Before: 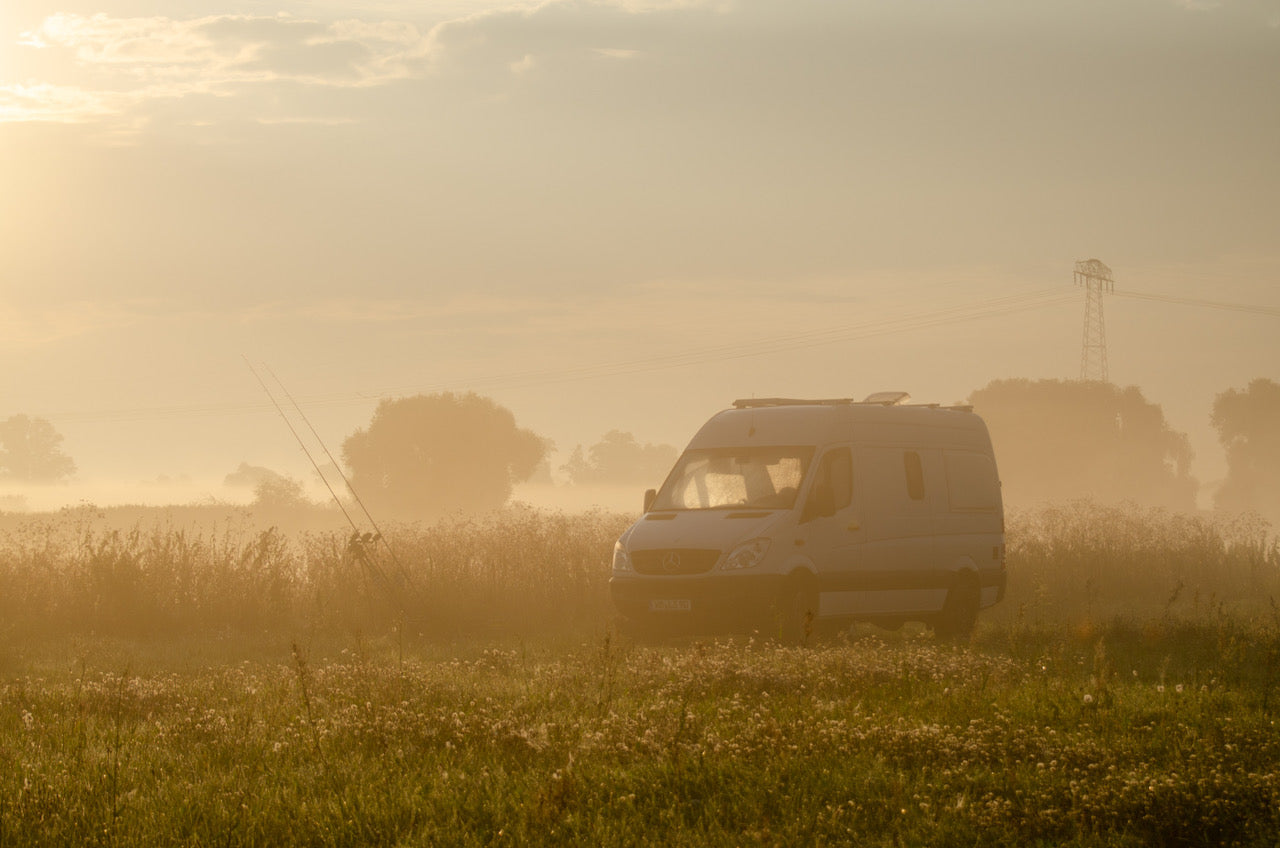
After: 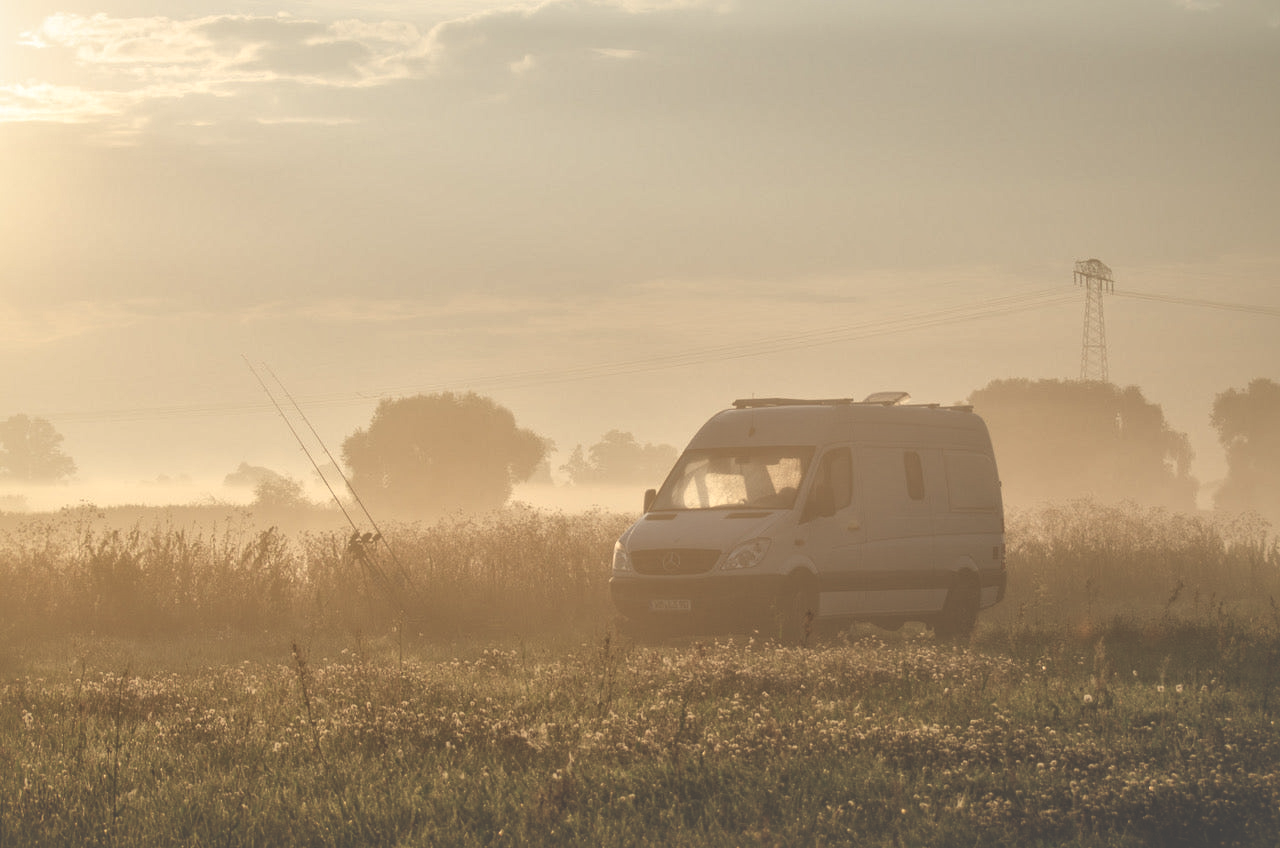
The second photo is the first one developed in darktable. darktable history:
exposure: black level correction -0.062, exposure -0.05 EV, compensate highlight preservation false
local contrast: mode bilateral grid, contrast 20, coarseness 50, detail 171%, midtone range 0.2
